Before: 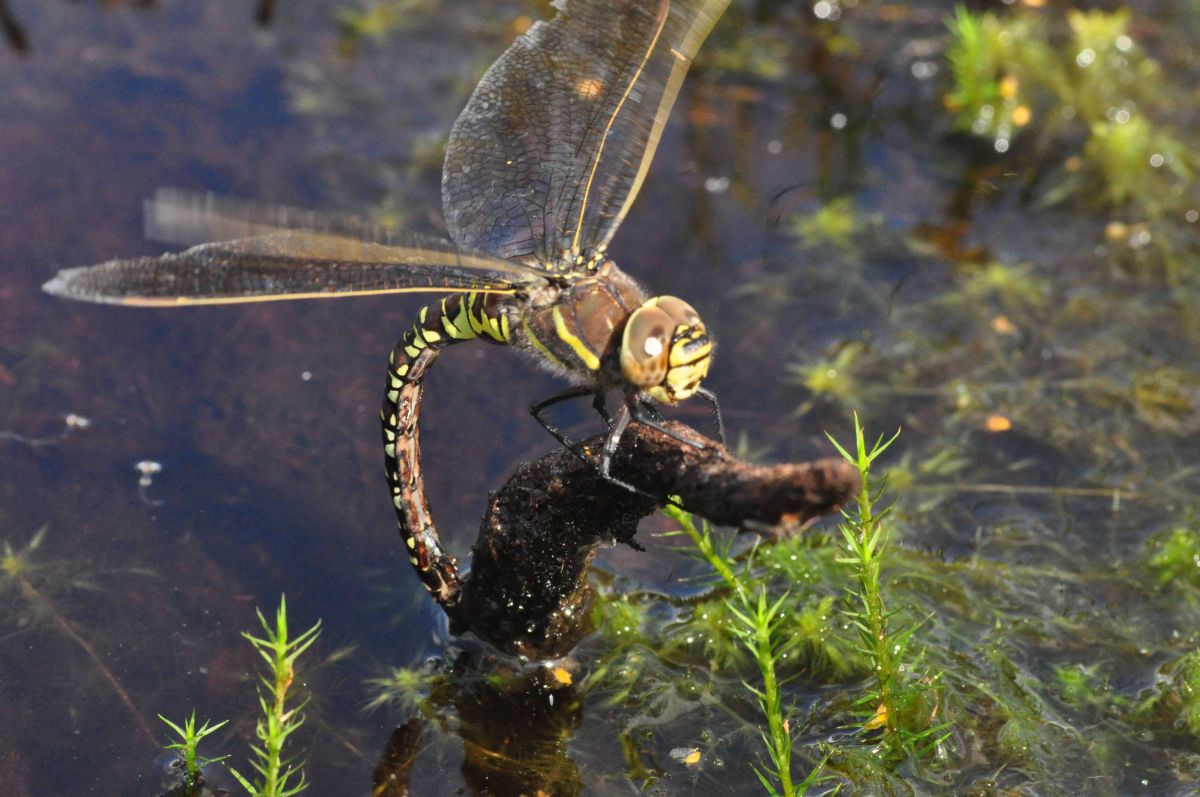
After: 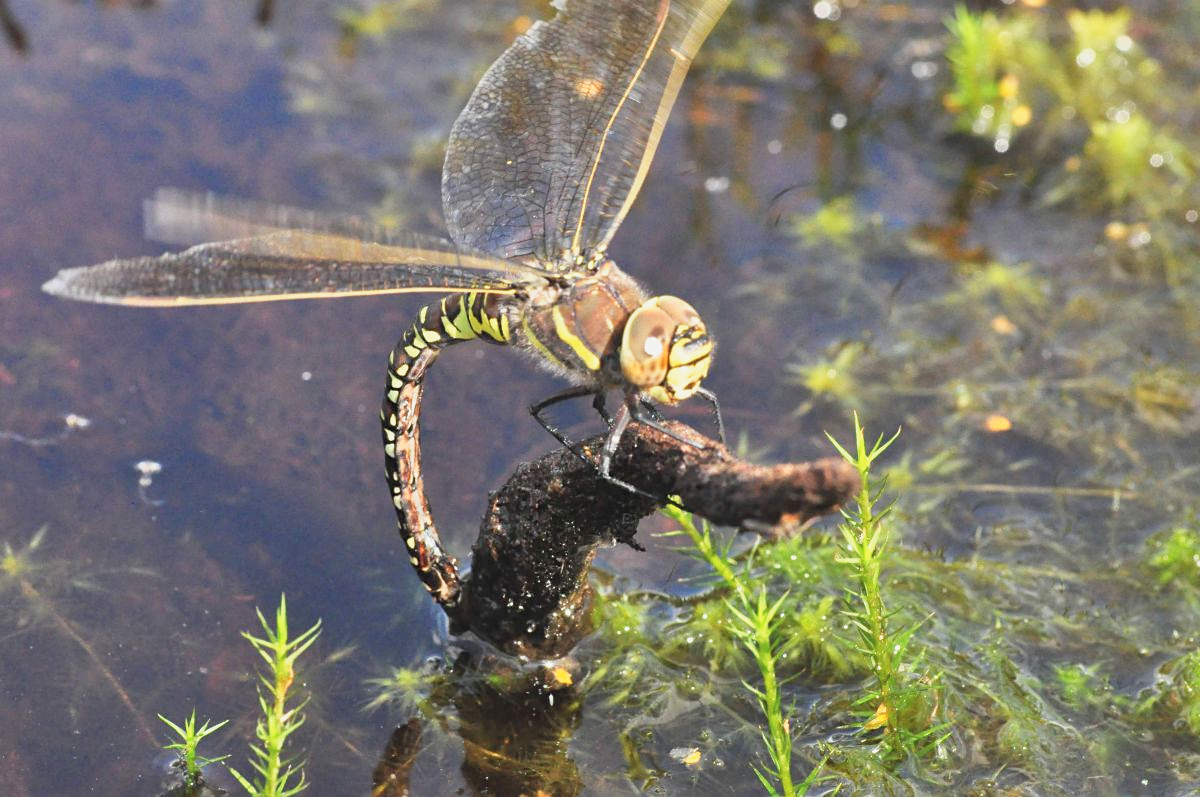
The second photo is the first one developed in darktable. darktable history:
base curve: curves: ch0 [(0, 0) (0.088, 0.125) (0.176, 0.251) (0.354, 0.501) (0.613, 0.749) (1, 0.877)], preserve colors none
sharpen: amount 0.2
contrast brightness saturation: brightness 0.15
shadows and highlights: radius 108.52, shadows 23.73, highlights -59.32, low approximation 0.01, soften with gaussian
